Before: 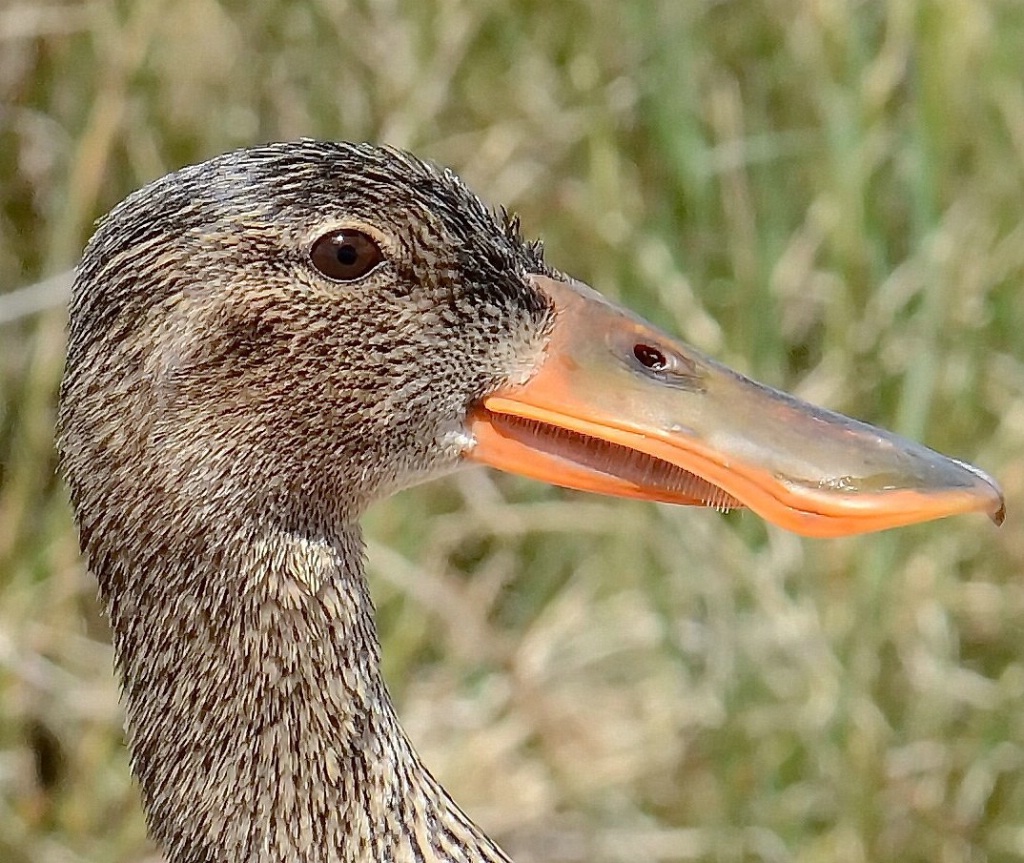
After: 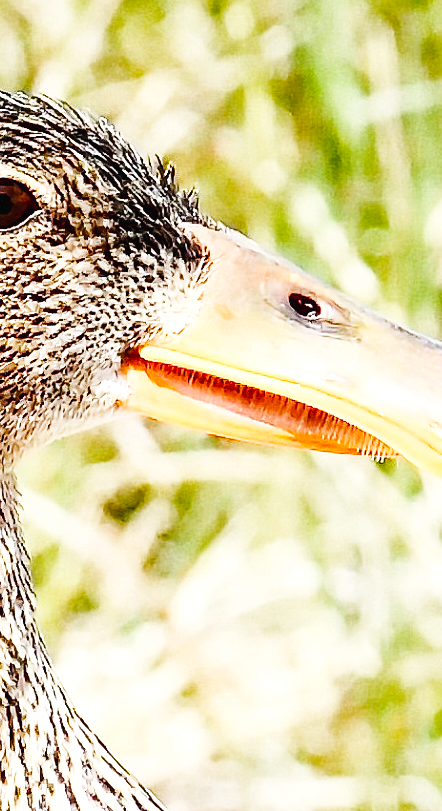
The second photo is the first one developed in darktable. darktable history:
base curve: curves: ch0 [(0, 0.003) (0.001, 0.002) (0.006, 0.004) (0.02, 0.022) (0.048, 0.086) (0.094, 0.234) (0.162, 0.431) (0.258, 0.629) (0.385, 0.8) (0.548, 0.918) (0.751, 0.988) (1, 1)], preserve colors none
color balance rgb: perceptual saturation grading › global saturation 20%, perceptual saturation grading › highlights -24.812%, perceptual saturation grading › shadows 49.307%
tone equalizer: -8 EV -0.727 EV, -7 EV -0.701 EV, -6 EV -0.584 EV, -5 EV -0.381 EV, -3 EV 0.374 EV, -2 EV 0.6 EV, -1 EV 0.68 EV, +0 EV 0.771 EV, edges refinement/feathering 500, mask exposure compensation -1.57 EV, preserve details no
crop: left 33.728%, top 6.022%, right 23.051%
